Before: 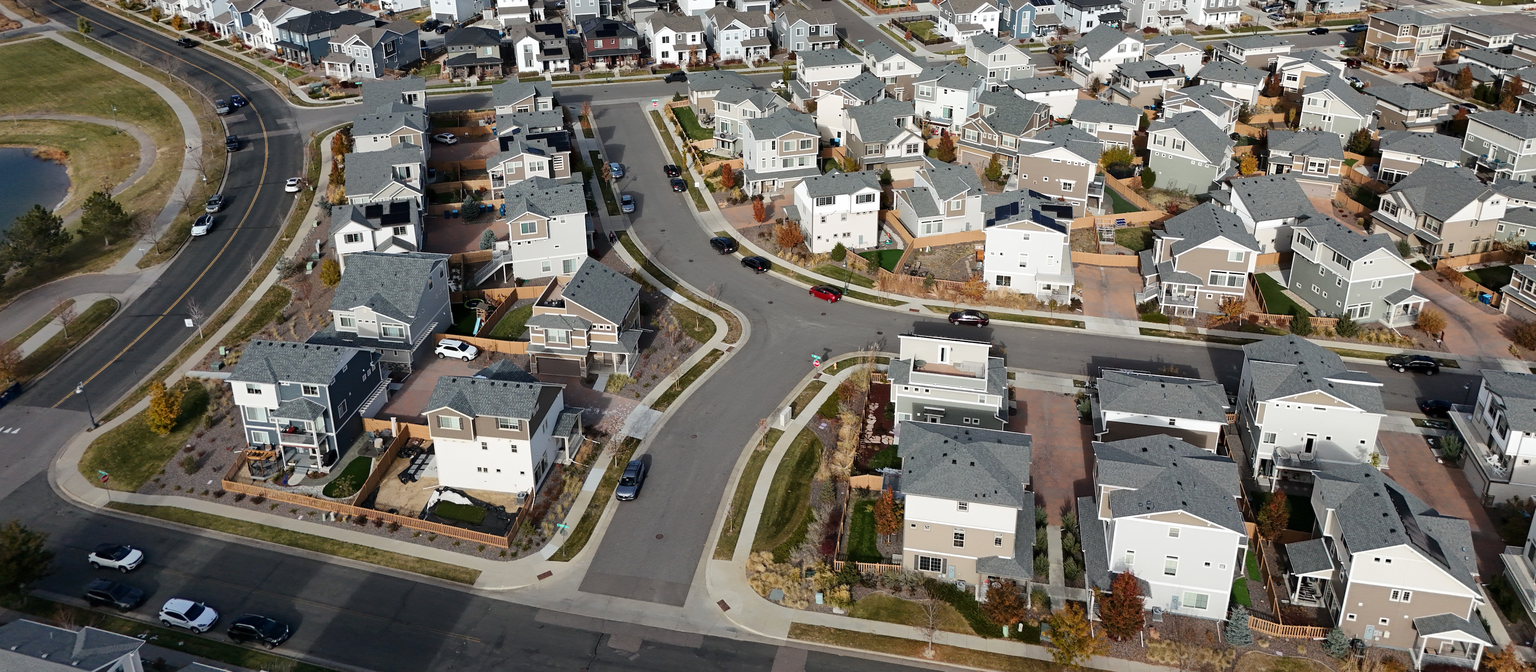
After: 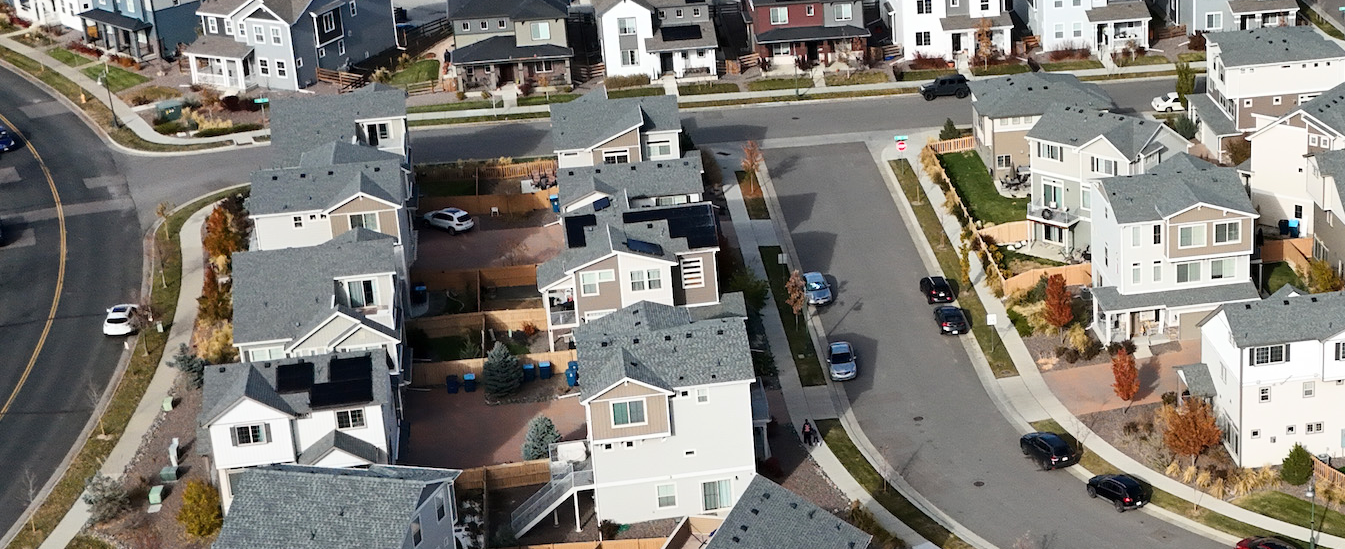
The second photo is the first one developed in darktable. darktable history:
crop: left 15.452%, top 5.459%, right 43.956%, bottom 56.62%
base curve: curves: ch0 [(0, 0) (0.666, 0.806) (1, 1)]
